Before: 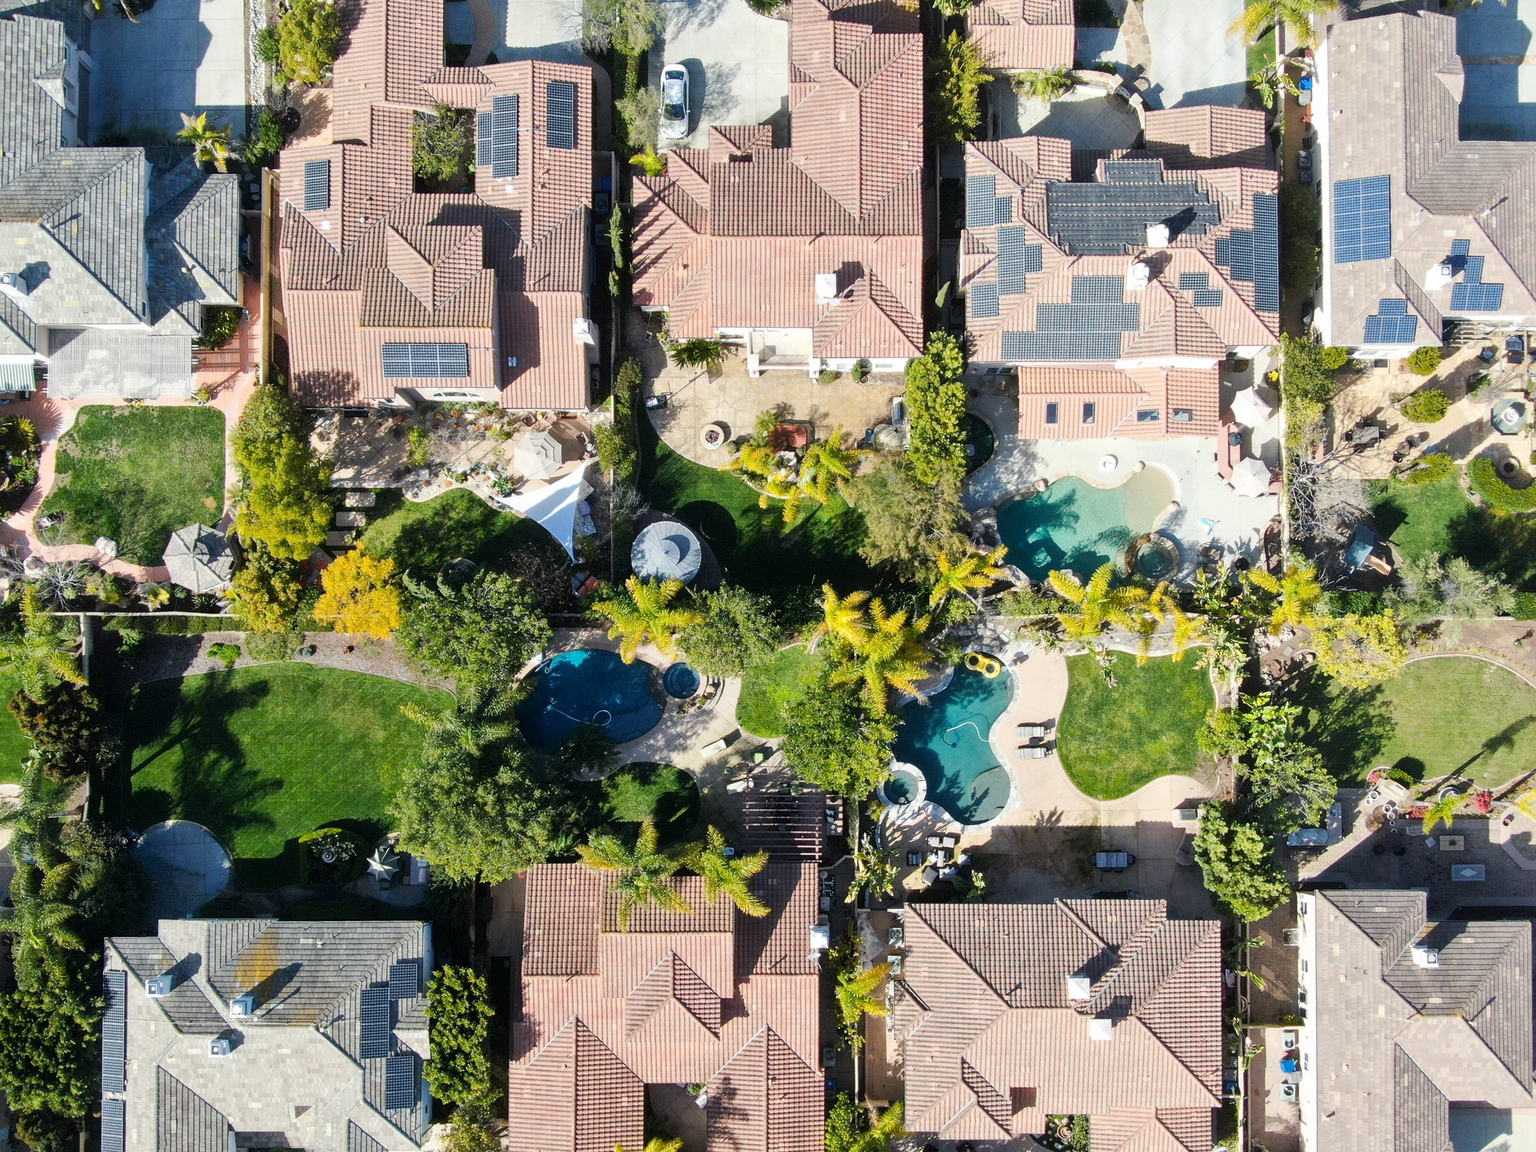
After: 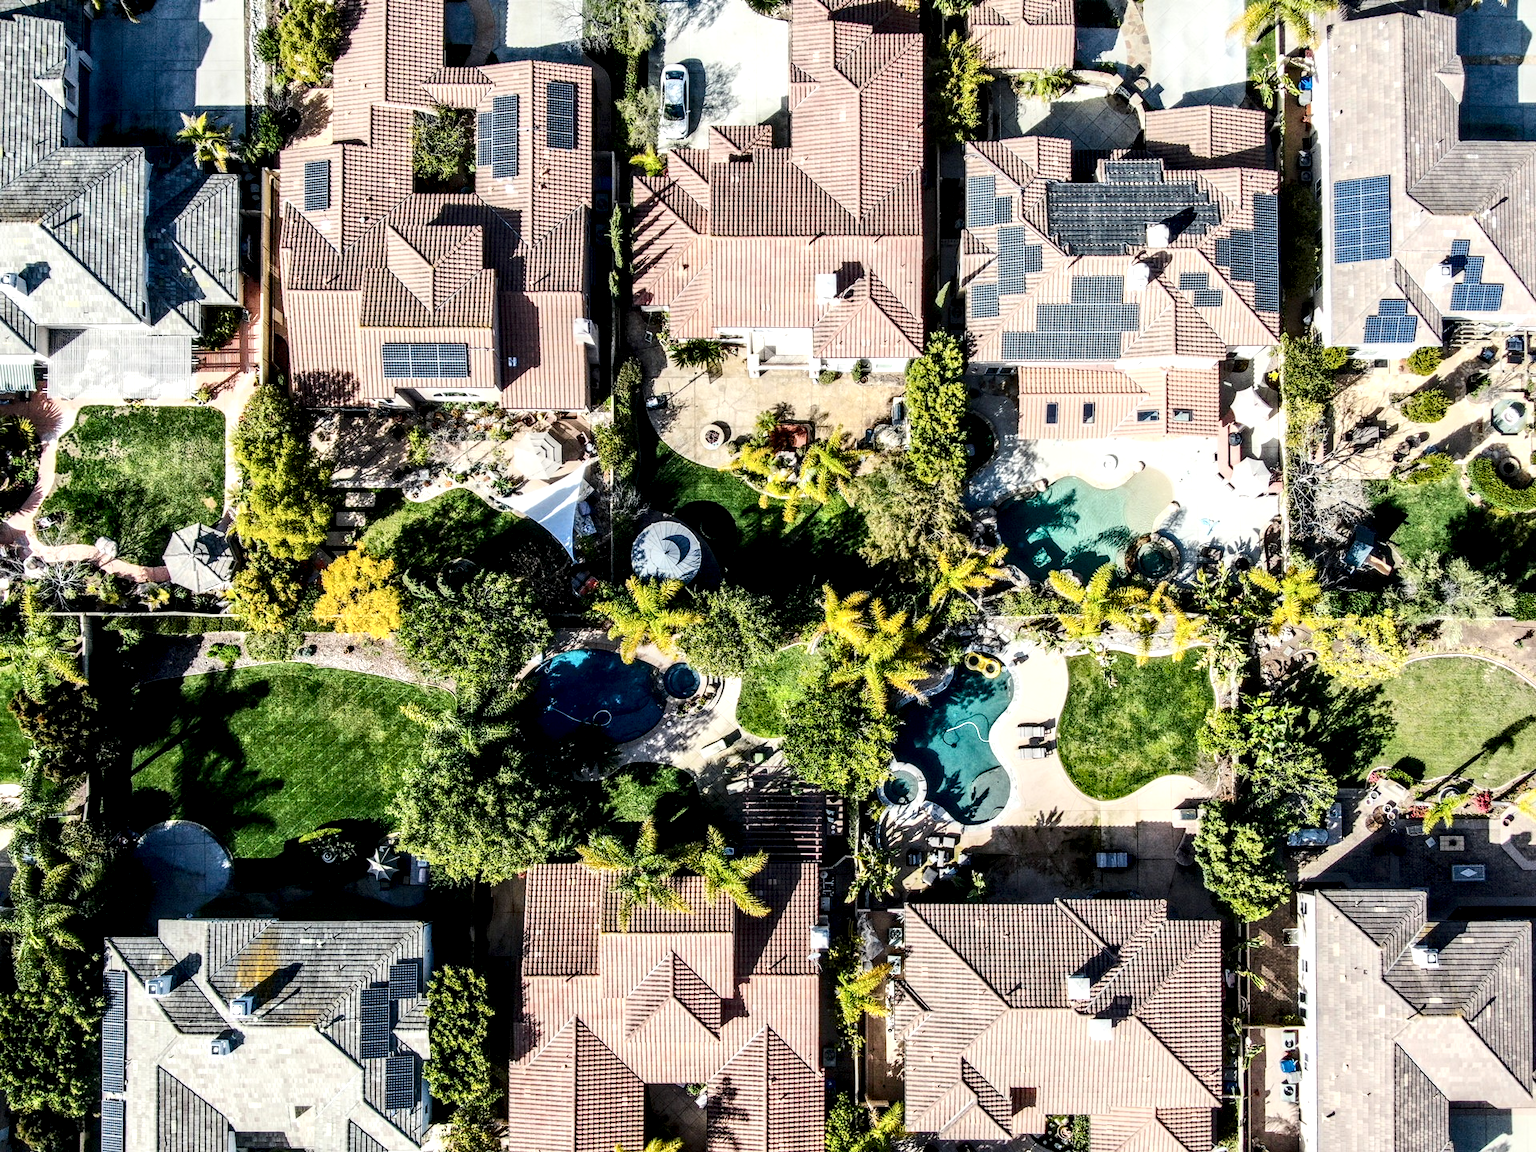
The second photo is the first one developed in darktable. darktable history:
local contrast: highlights 19%, detail 186%
contrast brightness saturation: contrast 0.28
